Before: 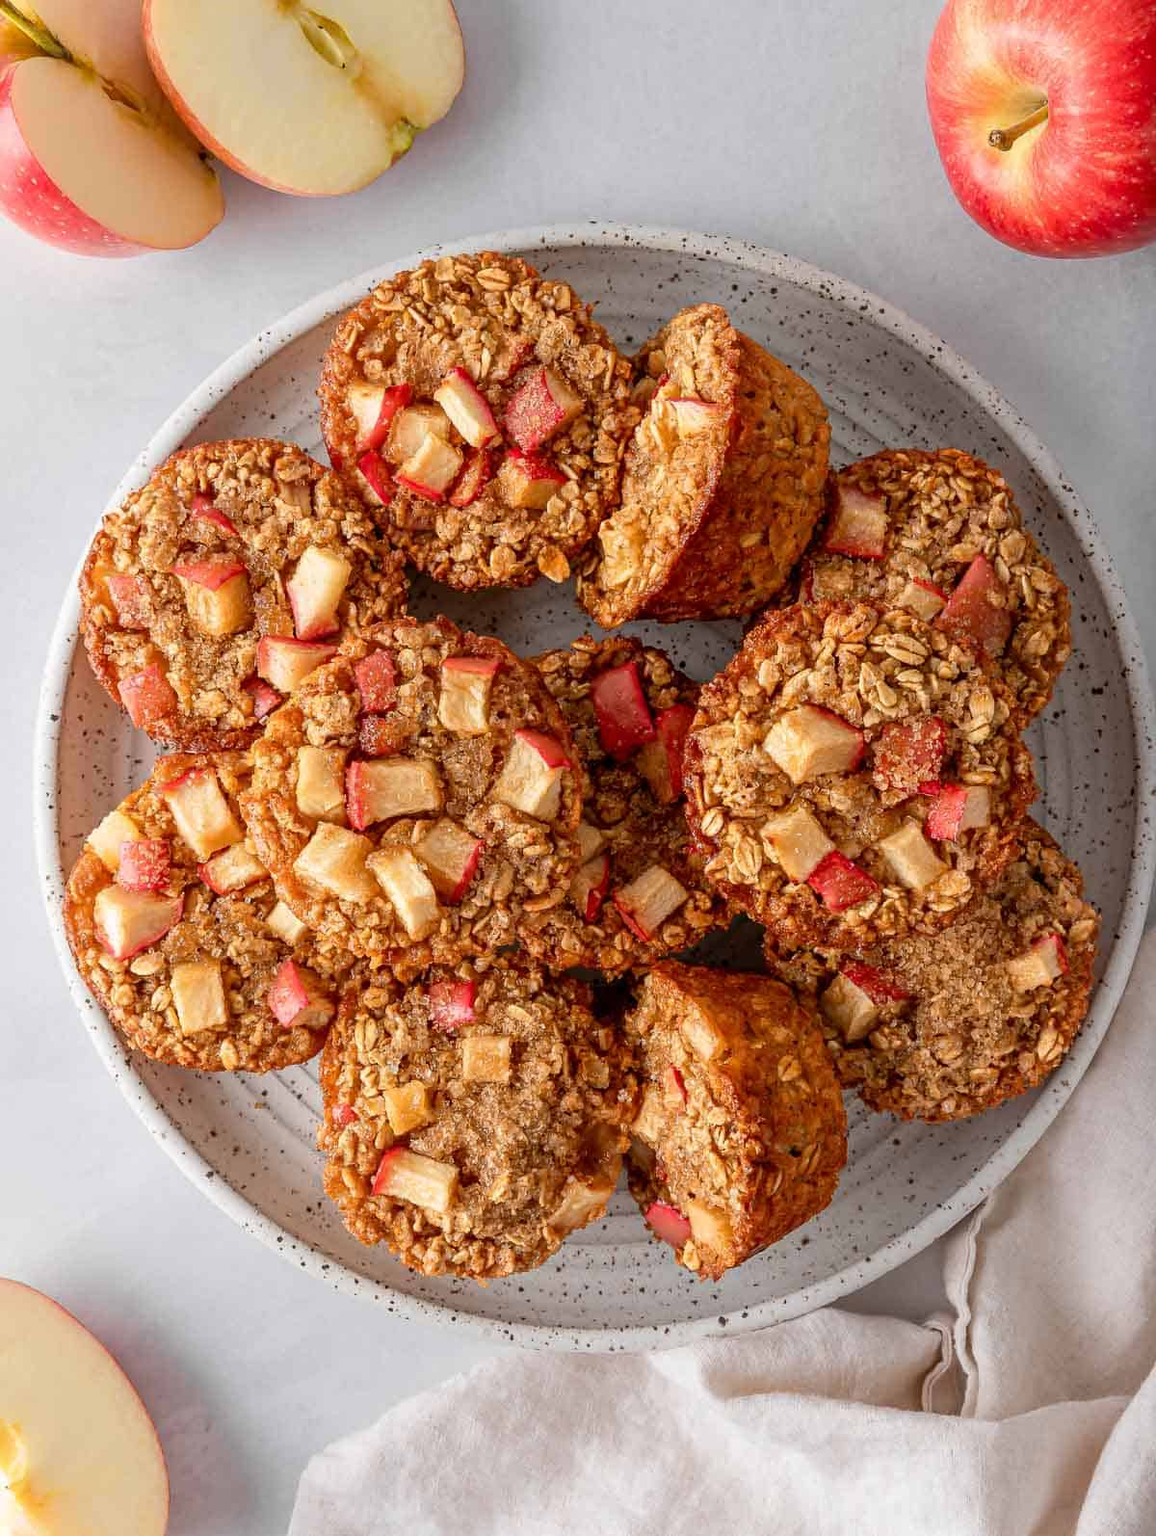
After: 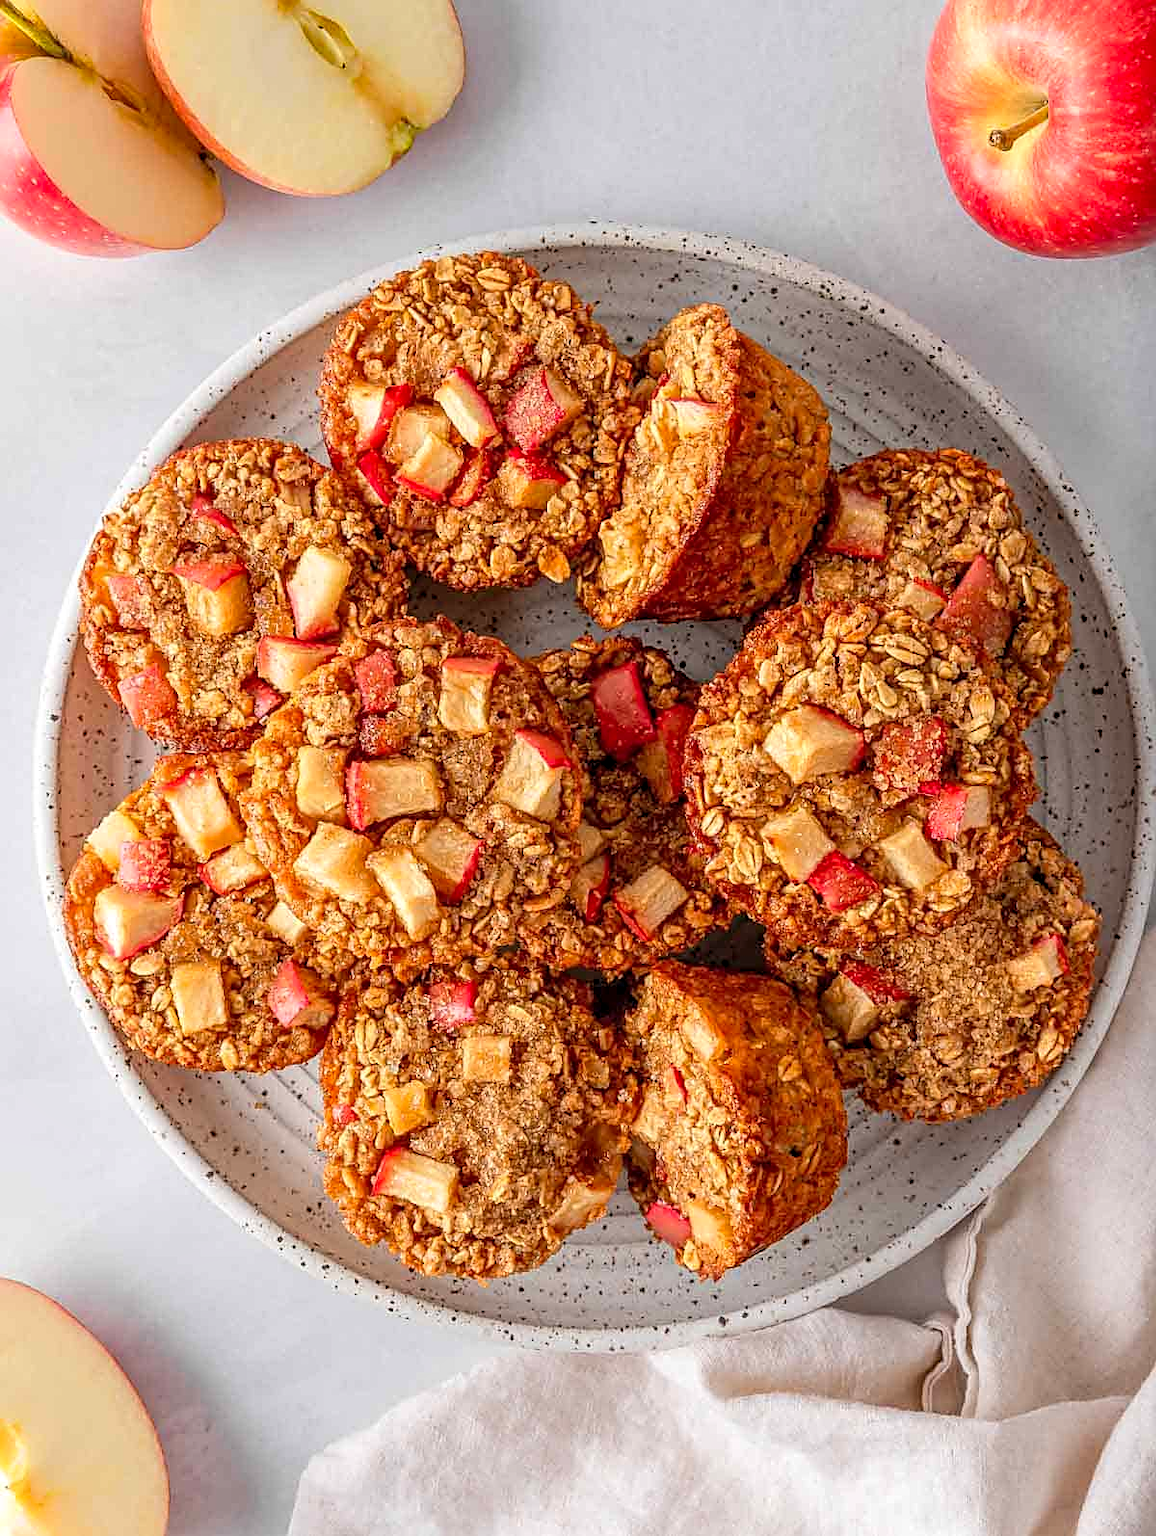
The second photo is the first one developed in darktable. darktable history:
local contrast: on, module defaults
sharpen: on, module defaults
contrast brightness saturation: brightness 0.09, saturation 0.19
fill light: on, module defaults
